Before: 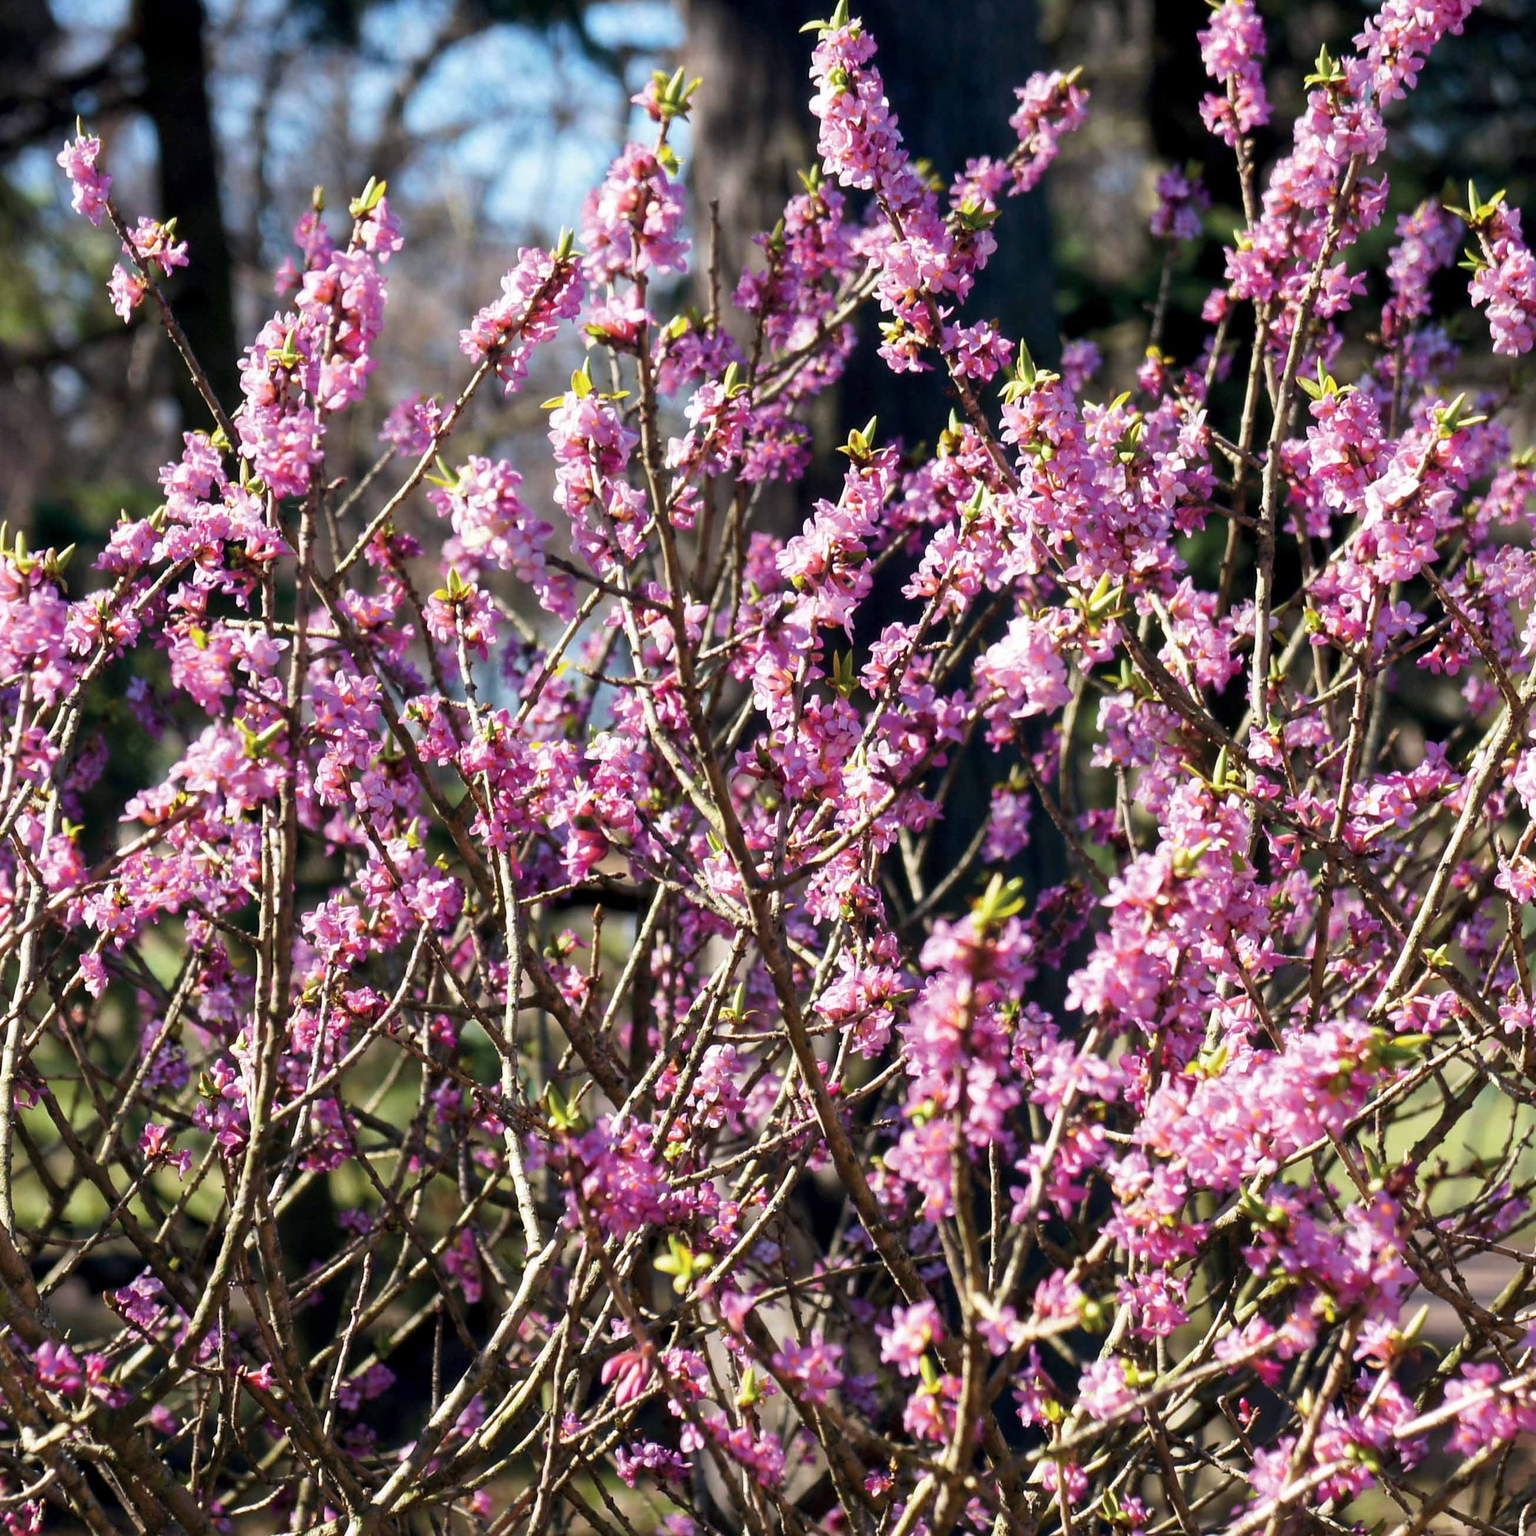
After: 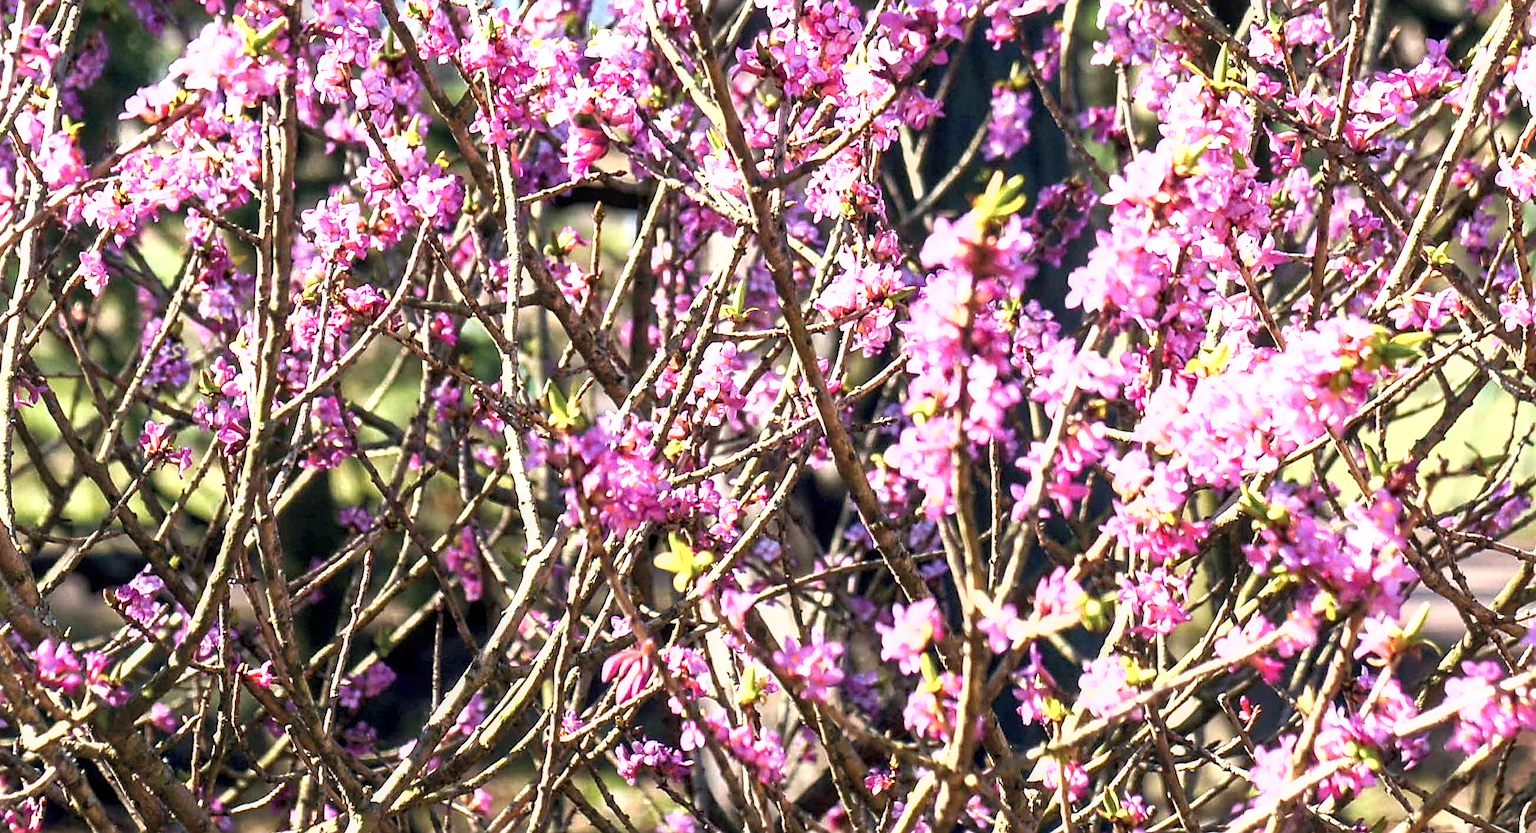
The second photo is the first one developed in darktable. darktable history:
sharpen: on, module defaults
local contrast: on, module defaults
shadows and highlights: shadows 0.685, highlights 39.92
crop and rotate: top 45.767%, right 0.007%
exposure: black level correction 0, exposure 1.122 EV, compensate highlight preservation false
